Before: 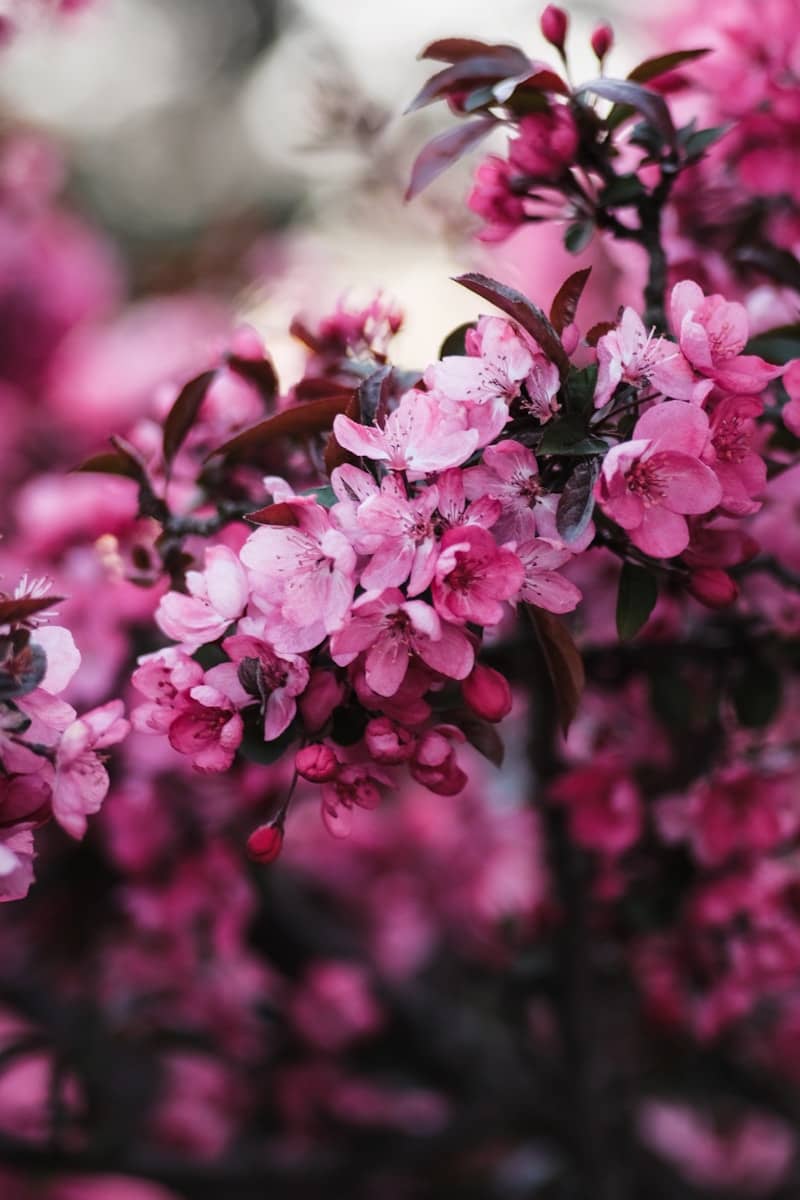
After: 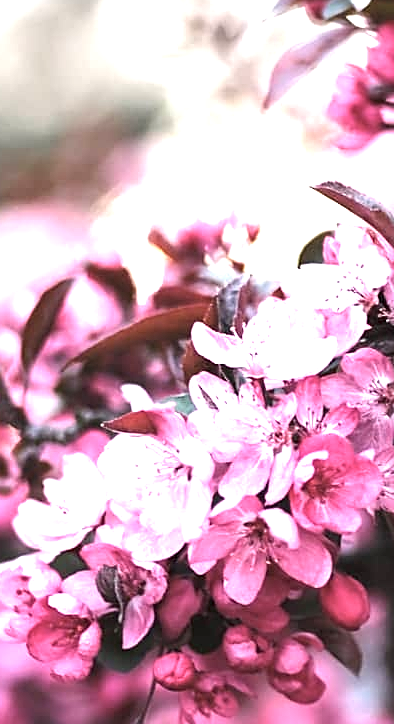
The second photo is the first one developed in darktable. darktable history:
crop: left 17.777%, top 7.723%, right 32.876%, bottom 31.877%
sharpen: on, module defaults
color correction: highlights b* 0.037, saturation 0.789
exposure: black level correction 0, exposure 1.631 EV, compensate highlight preservation false
